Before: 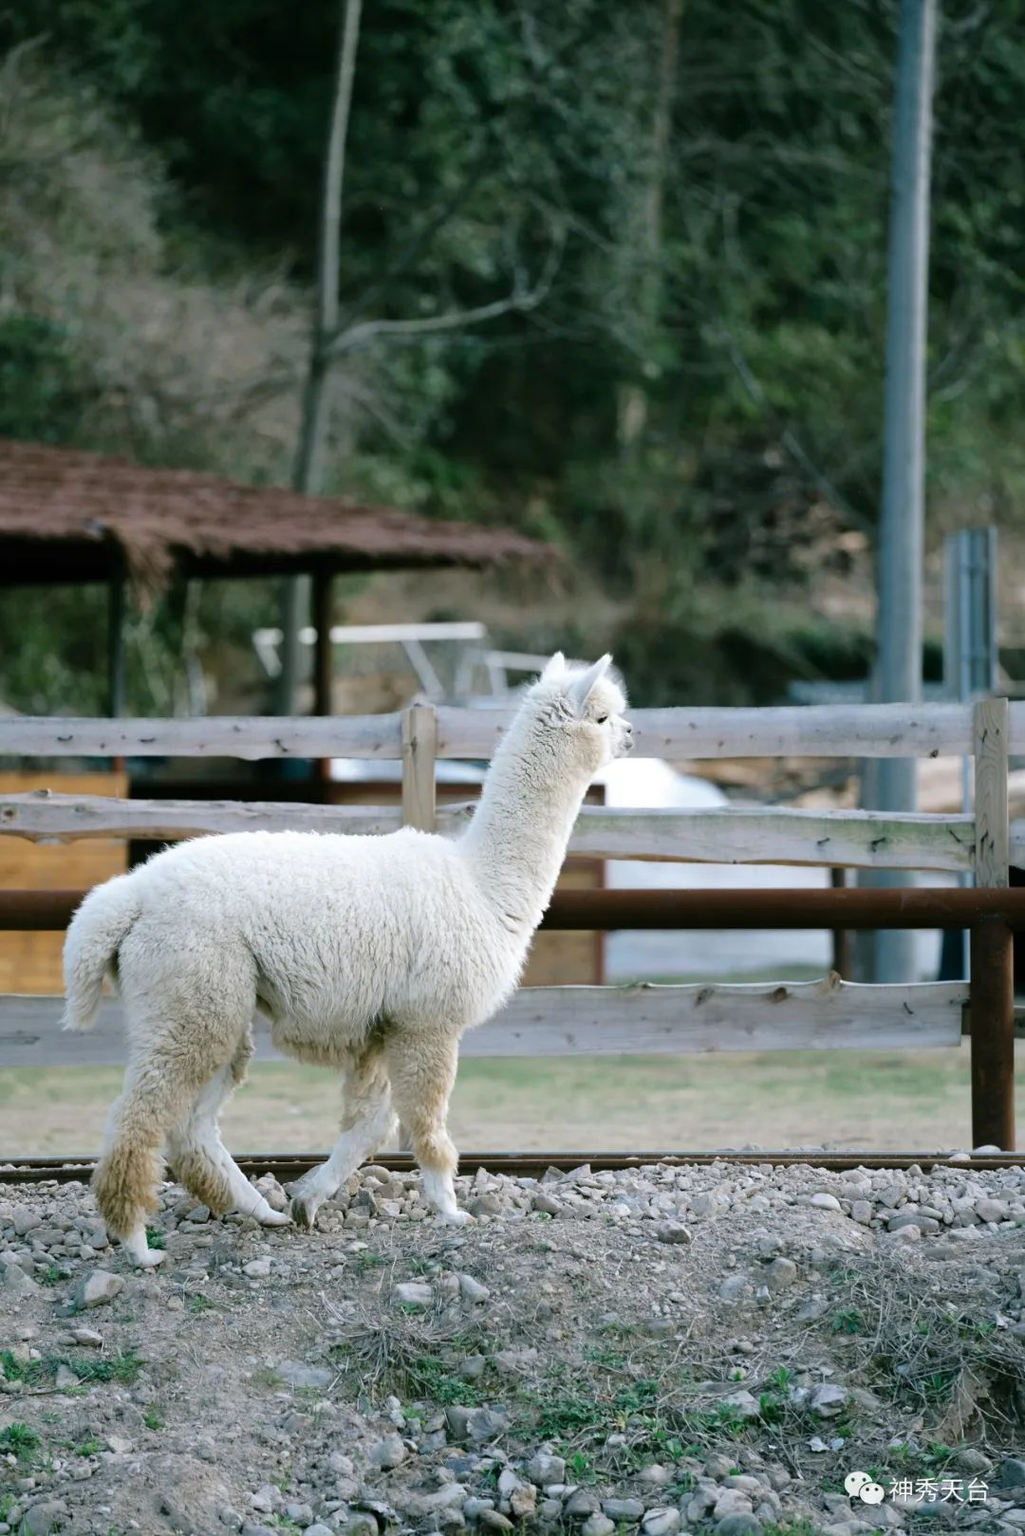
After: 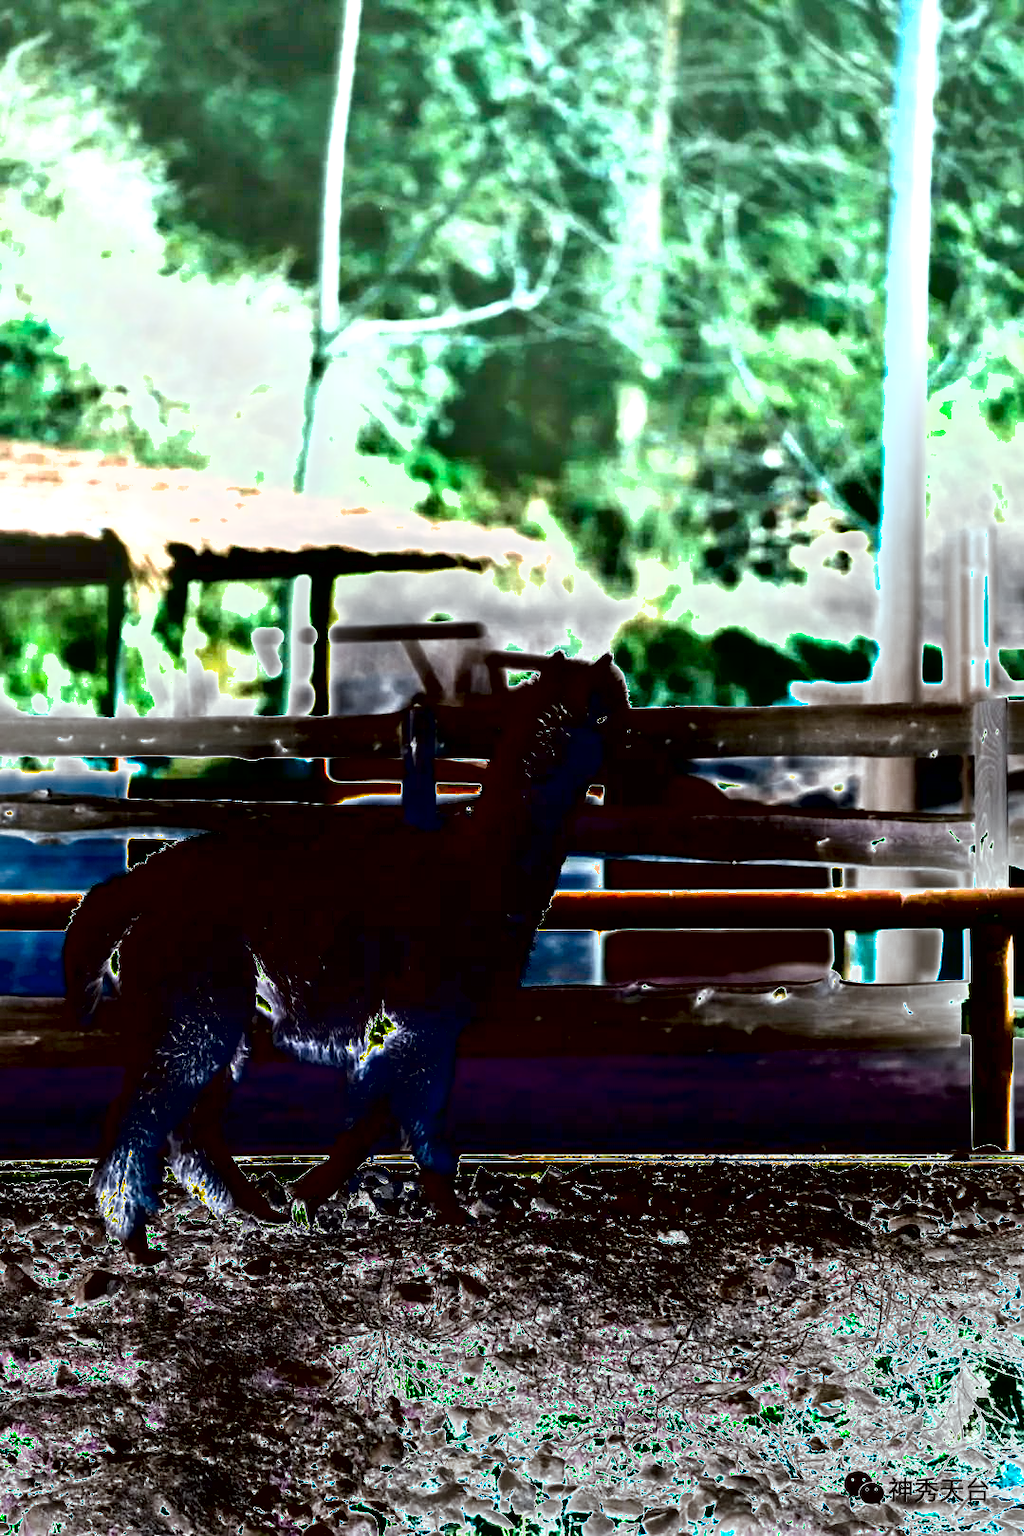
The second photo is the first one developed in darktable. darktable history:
color correction: highlights a* -2.73, highlights b* -2.09, shadows a* 2.41, shadows b* 2.73
local contrast: mode bilateral grid, contrast 100, coarseness 100, detail 91%, midtone range 0.2
exposure: black level correction 0, exposure 4 EV, compensate exposure bias true, compensate highlight preservation false
shadows and highlights: soften with gaussian
